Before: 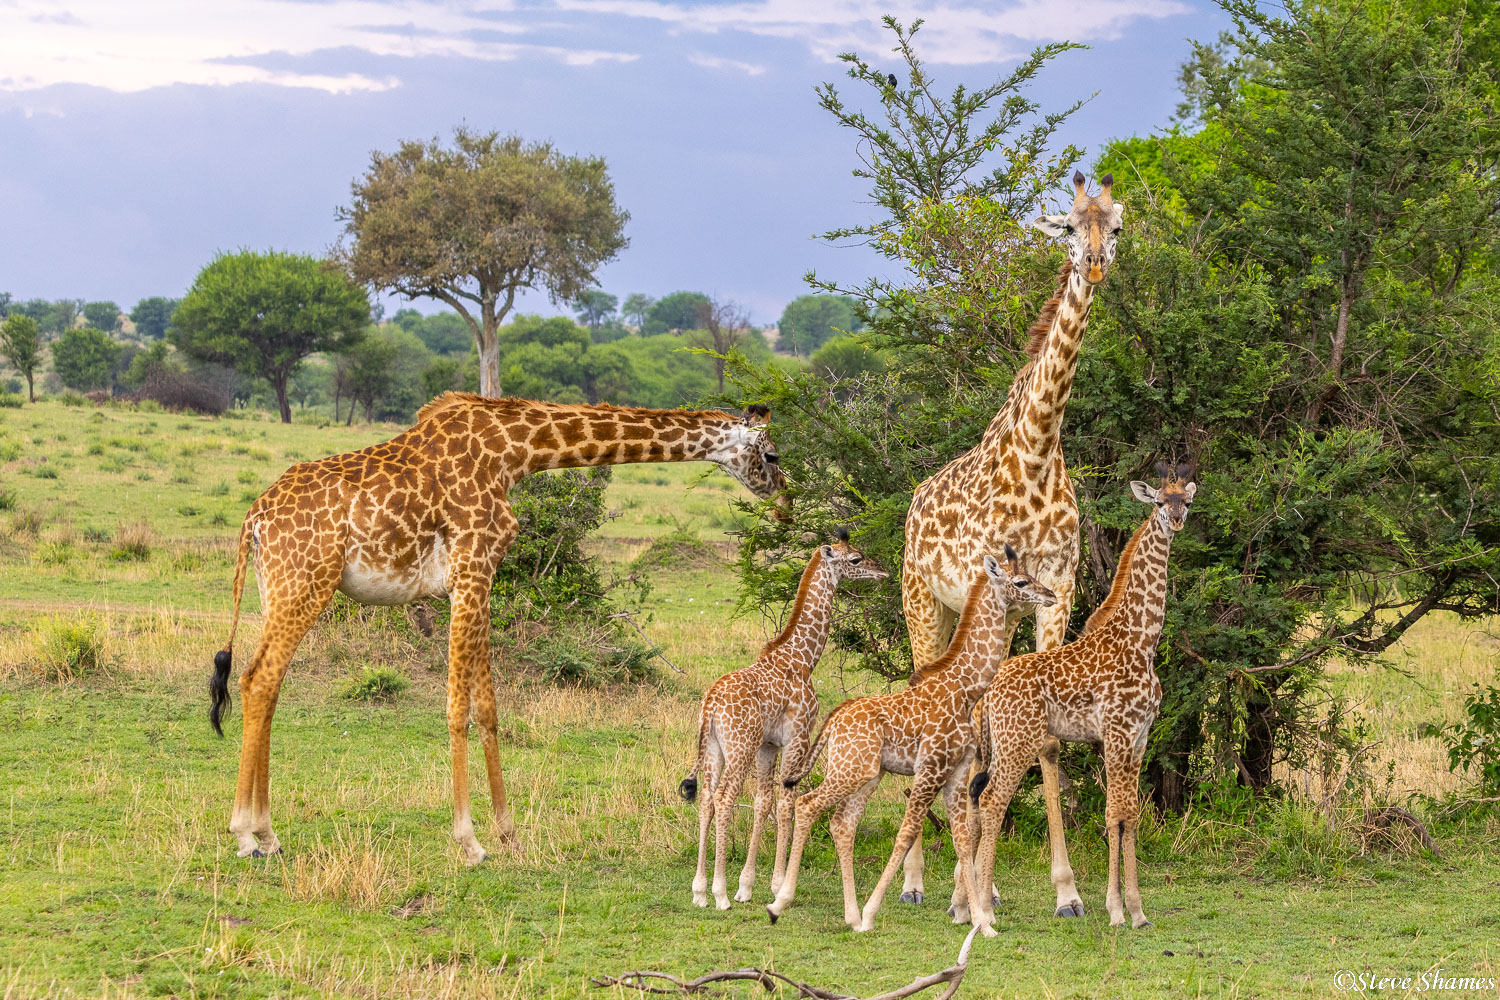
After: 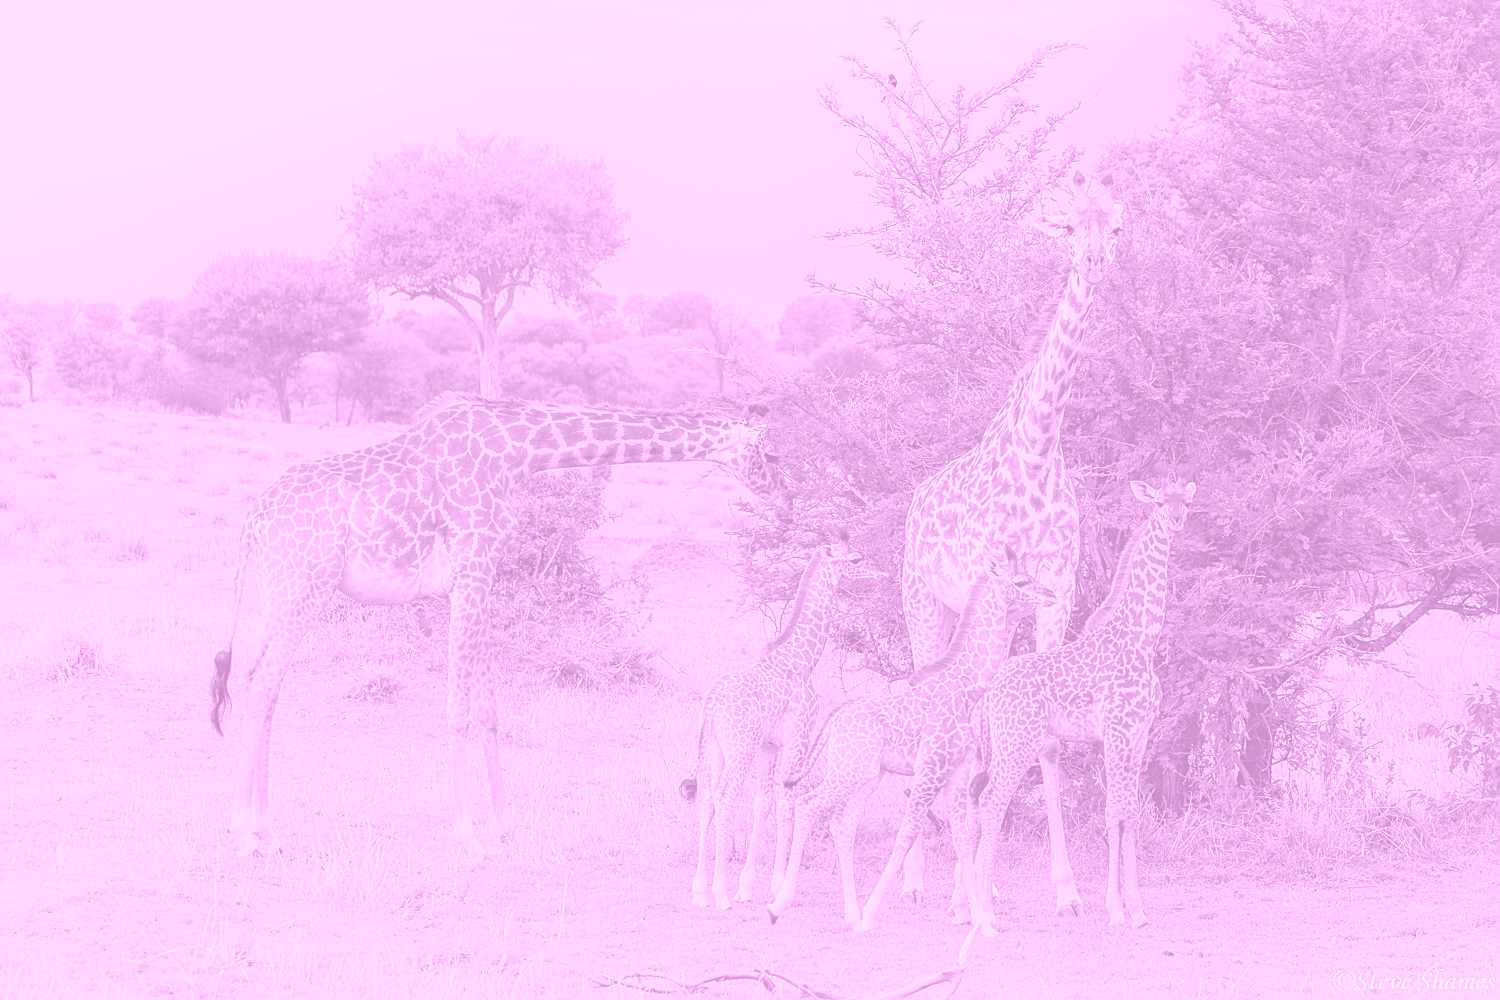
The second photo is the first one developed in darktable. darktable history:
colorize: hue 331.2°, saturation 69%, source mix 30.28%, lightness 69.02%, version 1
sharpen: on, module defaults
shadows and highlights: shadows -54.3, highlights 86.09, soften with gaussian
